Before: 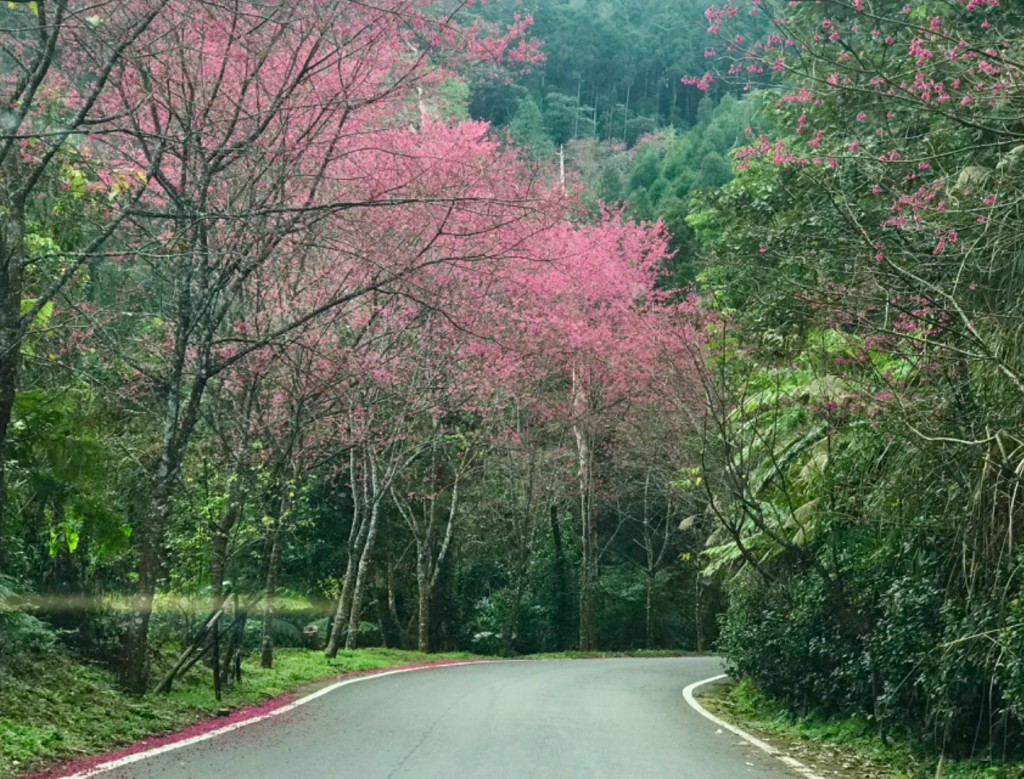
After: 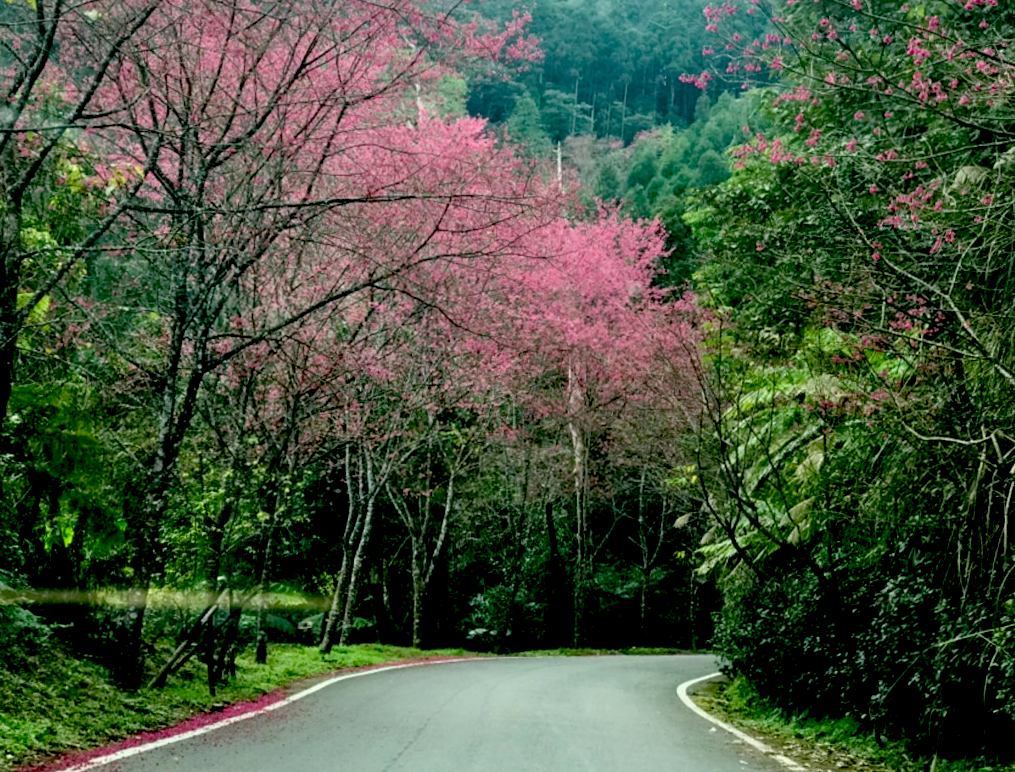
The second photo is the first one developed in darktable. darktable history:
exposure: black level correction 0.049, exposure 0.013 EV, compensate highlight preservation false
crop and rotate: angle -0.347°
